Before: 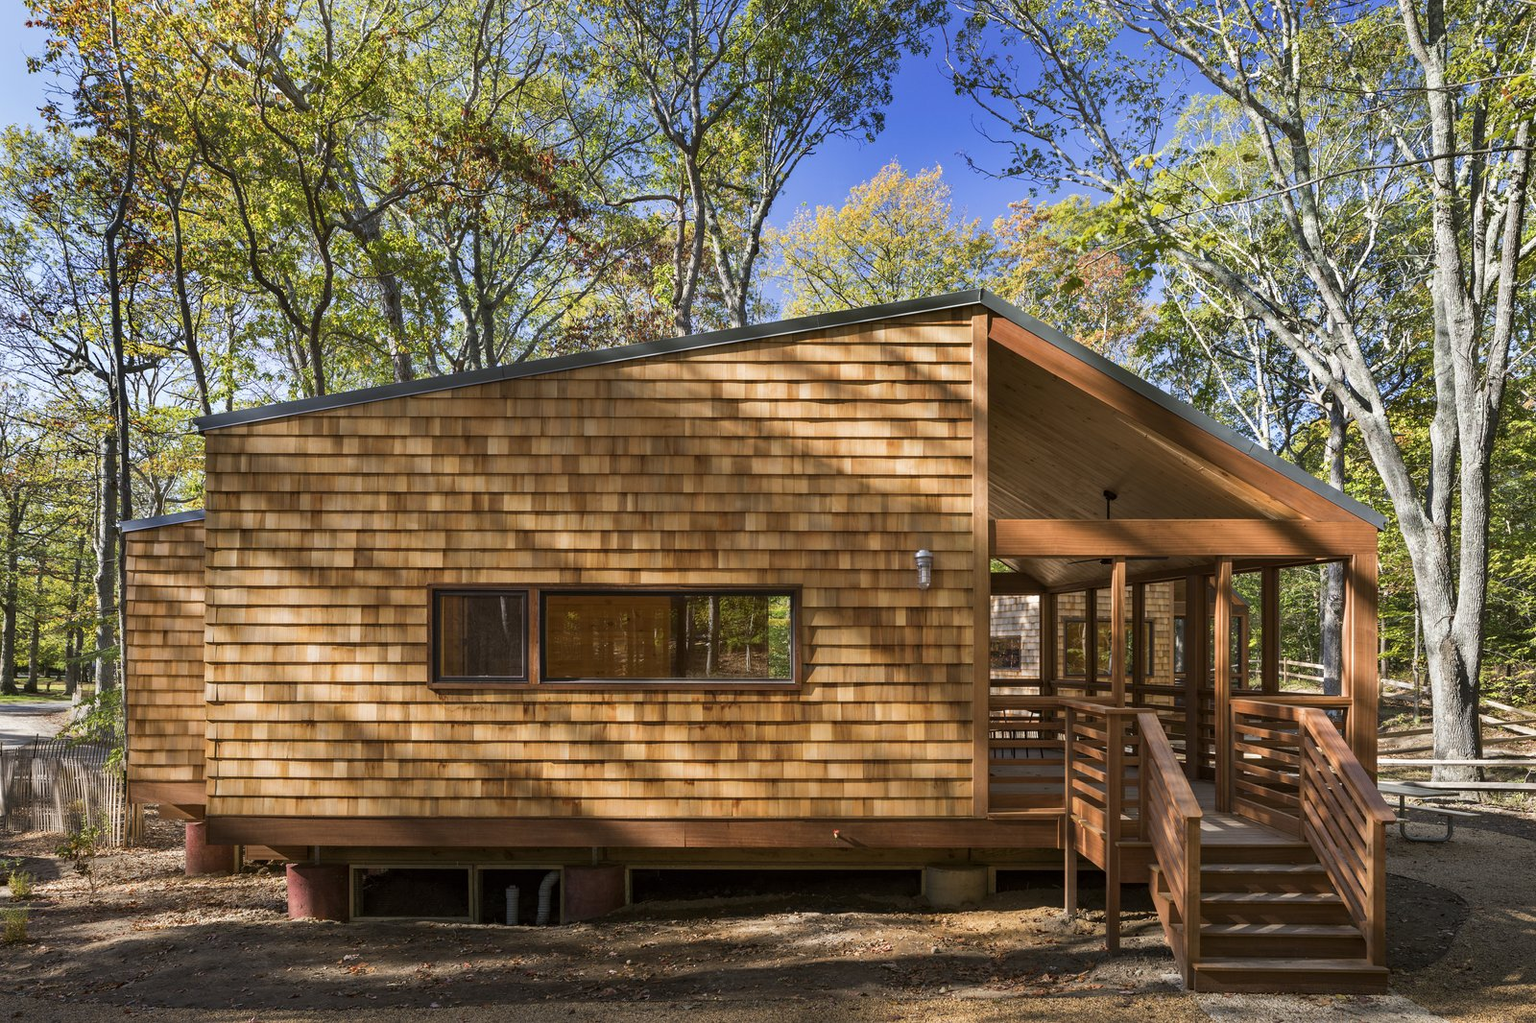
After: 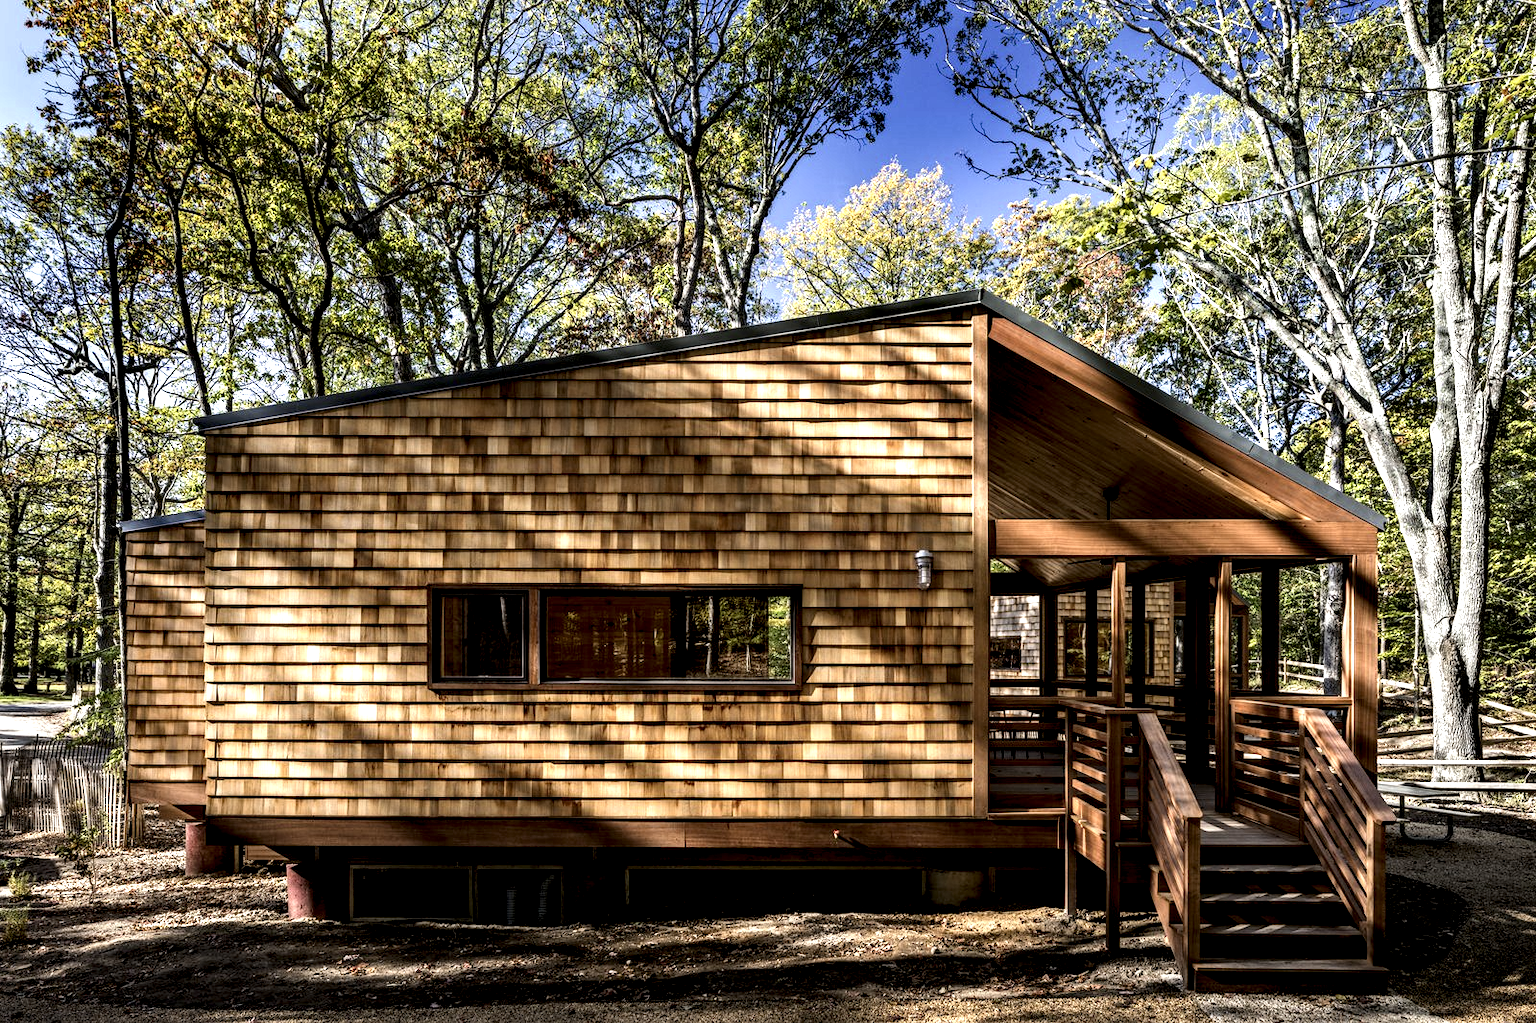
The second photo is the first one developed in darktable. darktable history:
exposure: exposure -0.048 EV, compensate highlight preservation false
local contrast: shadows 185%, detail 225%
